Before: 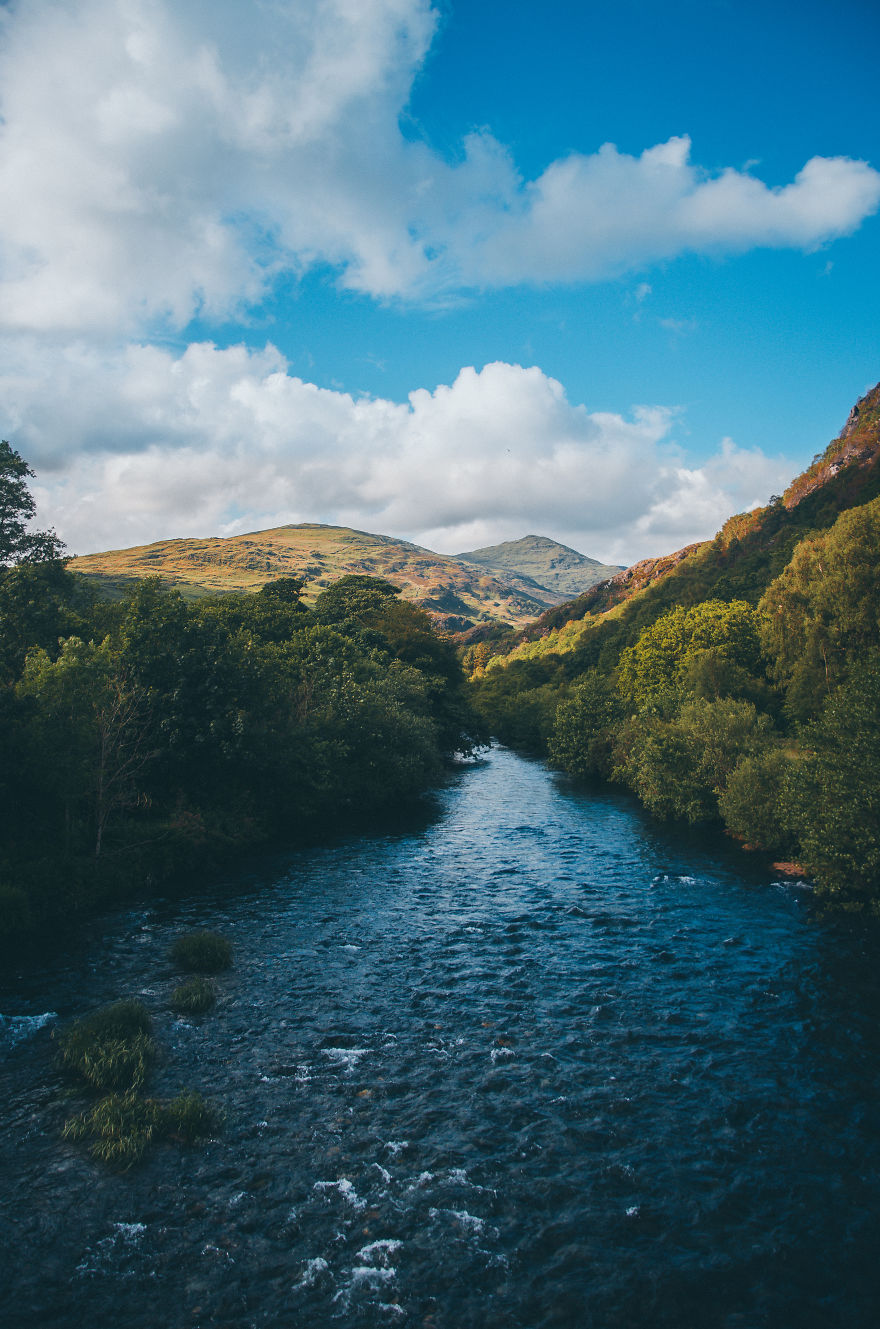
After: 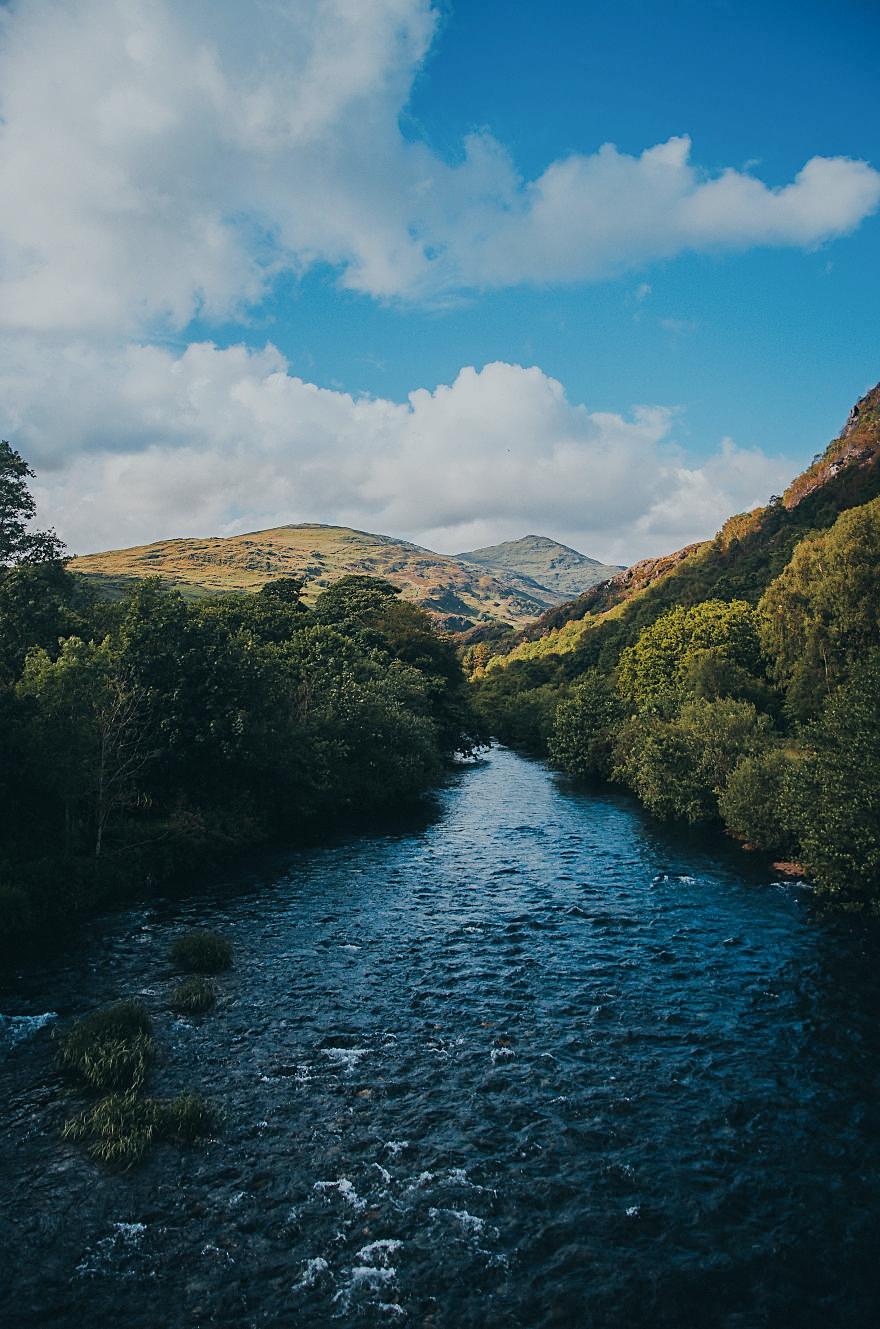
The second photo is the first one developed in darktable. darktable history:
sharpen: on, module defaults
filmic rgb: black relative exposure -7.65 EV, white relative exposure 4.56 EV, hardness 3.61
white balance: red 0.978, blue 0.999
